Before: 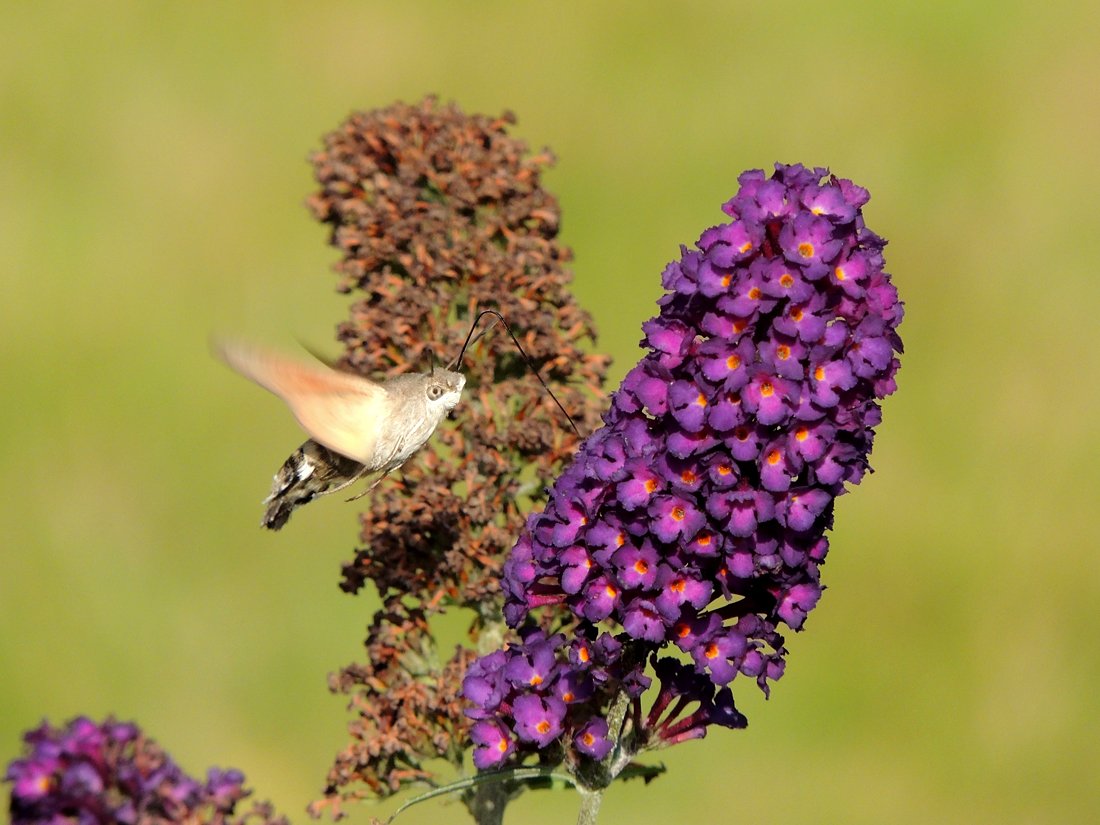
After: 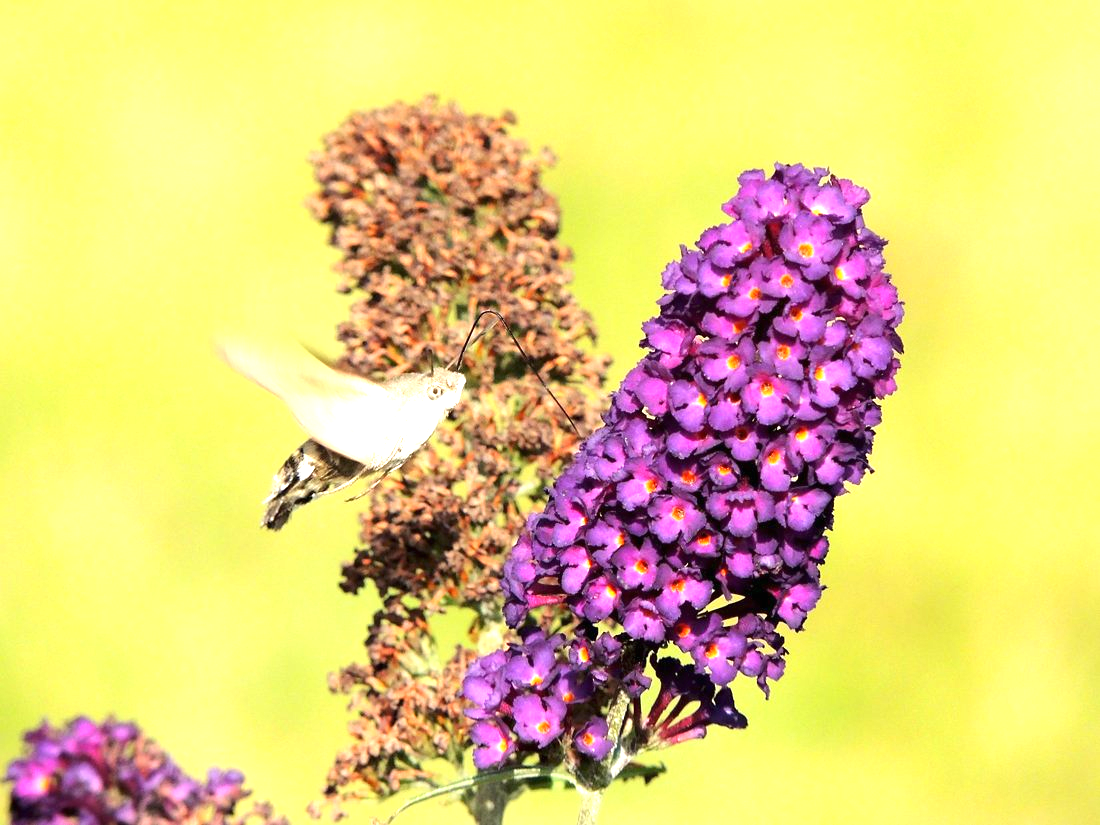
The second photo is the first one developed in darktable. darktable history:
exposure: black level correction 0, exposure 1.385 EV, compensate exposure bias true, compensate highlight preservation false
